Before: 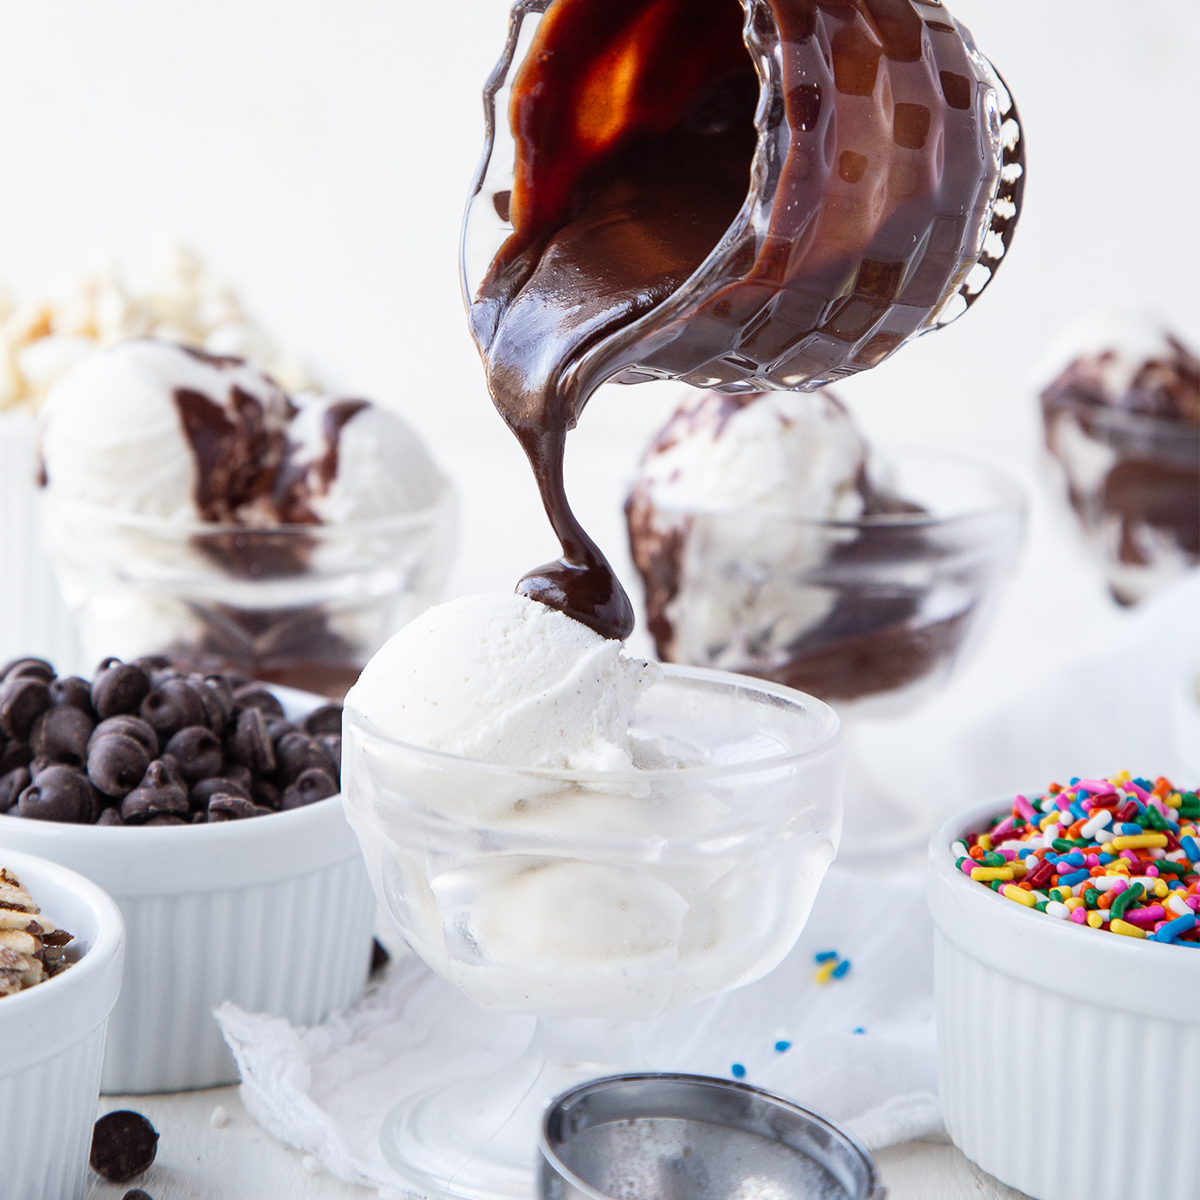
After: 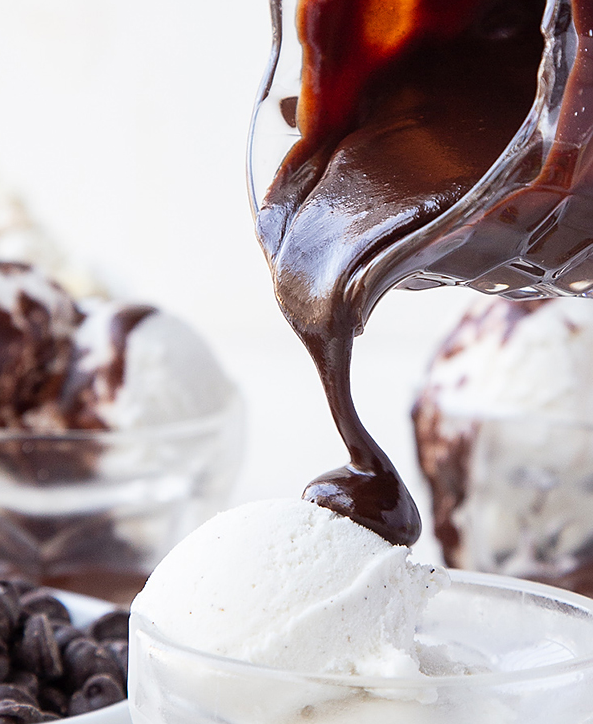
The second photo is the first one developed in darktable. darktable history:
sharpen: radius 0.973, amount 0.609
crop: left 17.795%, top 7.887%, right 32.754%, bottom 31.728%
